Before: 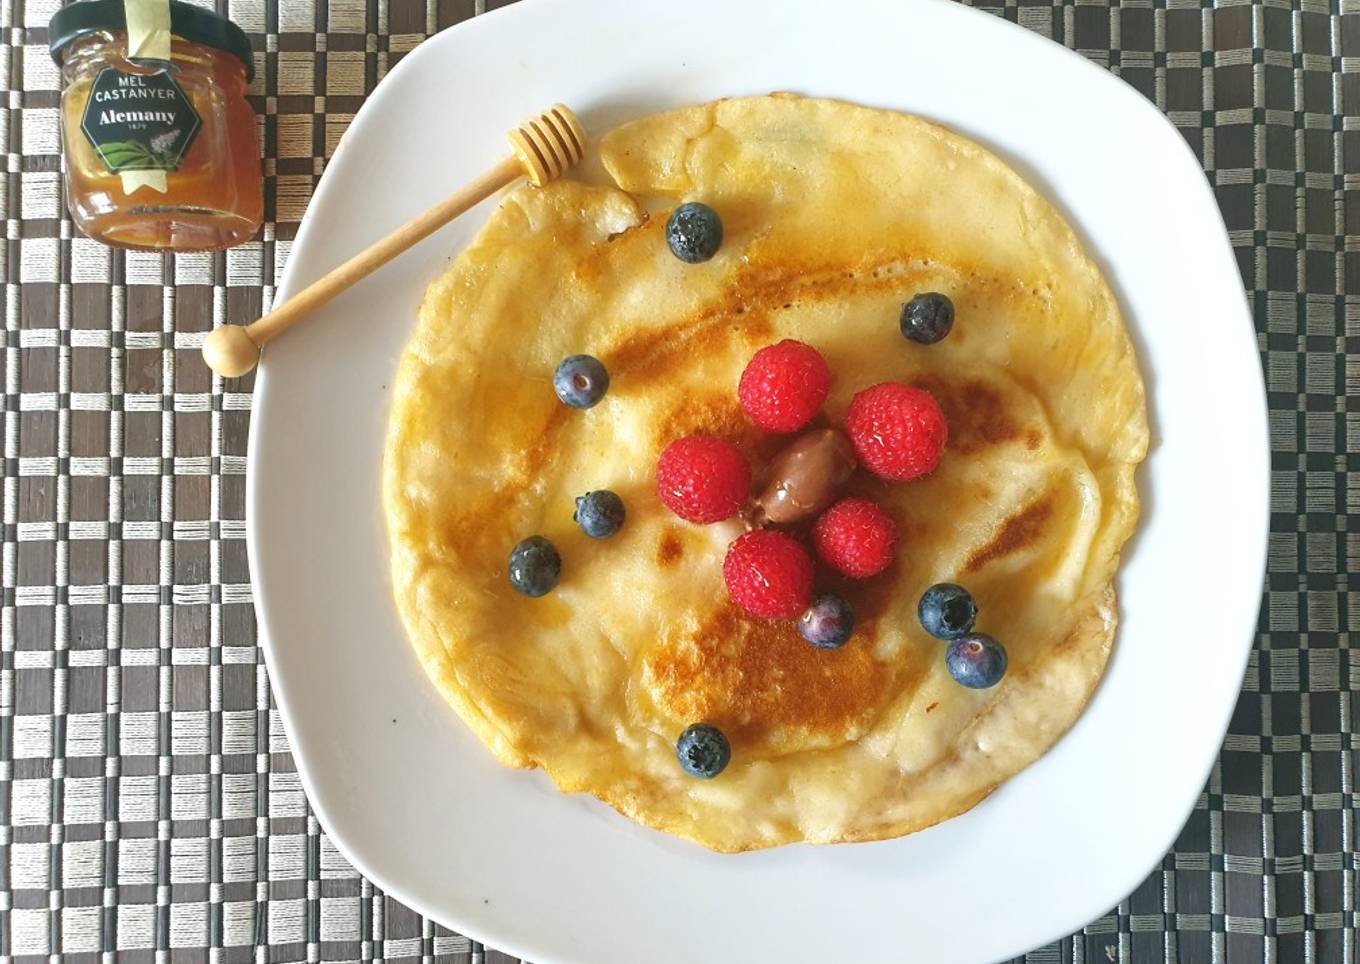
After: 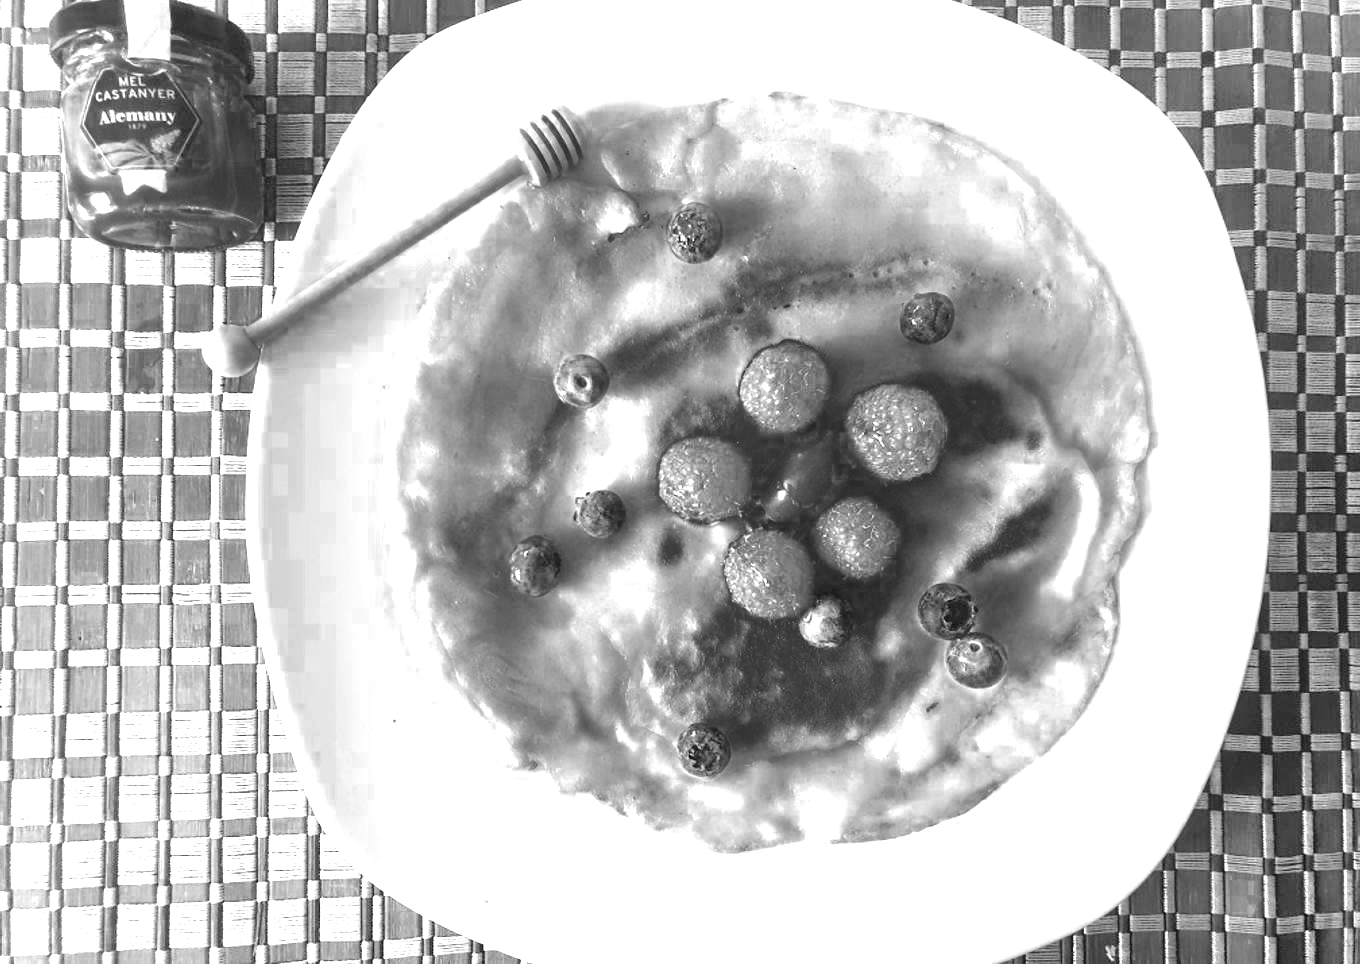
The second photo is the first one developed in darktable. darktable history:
color zones: curves: ch0 [(0.002, 0.589) (0.107, 0.484) (0.146, 0.249) (0.217, 0.352) (0.309, 0.525) (0.39, 0.404) (0.455, 0.169) (0.597, 0.055) (0.724, 0.212) (0.775, 0.691) (0.869, 0.571) (1, 0.587)]; ch1 [(0, 0) (0.143, 0) (0.286, 0) (0.429, 0) (0.571, 0) (0.714, 0) (0.857, 0)], mix 27.3%
tone curve: curves: ch0 [(0, 0) (0.037, 0.025) (0.131, 0.093) (0.275, 0.256) (0.497, 0.51) (0.617, 0.643) (0.704, 0.732) (0.813, 0.832) (0.911, 0.925) (0.997, 0.995)]; ch1 [(0, 0) (0.301, 0.3) (0.444, 0.45) (0.493, 0.495) (0.507, 0.503) (0.534, 0.533) (0.582, 0.58) (0.658, 0.693) (0.746, 0.77) (1, 1)]; ch2 [(0, 0) (0.246, 0.233) (0.36, 0.352) (0.415, 0.418) (0.476, 0.492) (0.502, 0.504) (0.525, 0.518) (0.539, 0.544) (0.586, 0.602) (0.634, 0.651) (0.706, 0.727) (0.853, 0.852) (1, 0.951)], preserve colors none
color balance rgb: perceptual saturation grading › global saturation 17.946%, perceptual brilliance grading › global brilliance 9.255%, perceptual brilliance grading › shadows 14.938%, global vibrance 20%
tone equalizer: -8 EV -1.09 EV, -7 EV -0.982 EV, -6 EV -0.874 EV, -5 EV -0.559 EV, -3 EV 0.576 EV, -2 EV 0.857 EV, -1 EV 0.997 EV, +0 EV 1.06 EV
